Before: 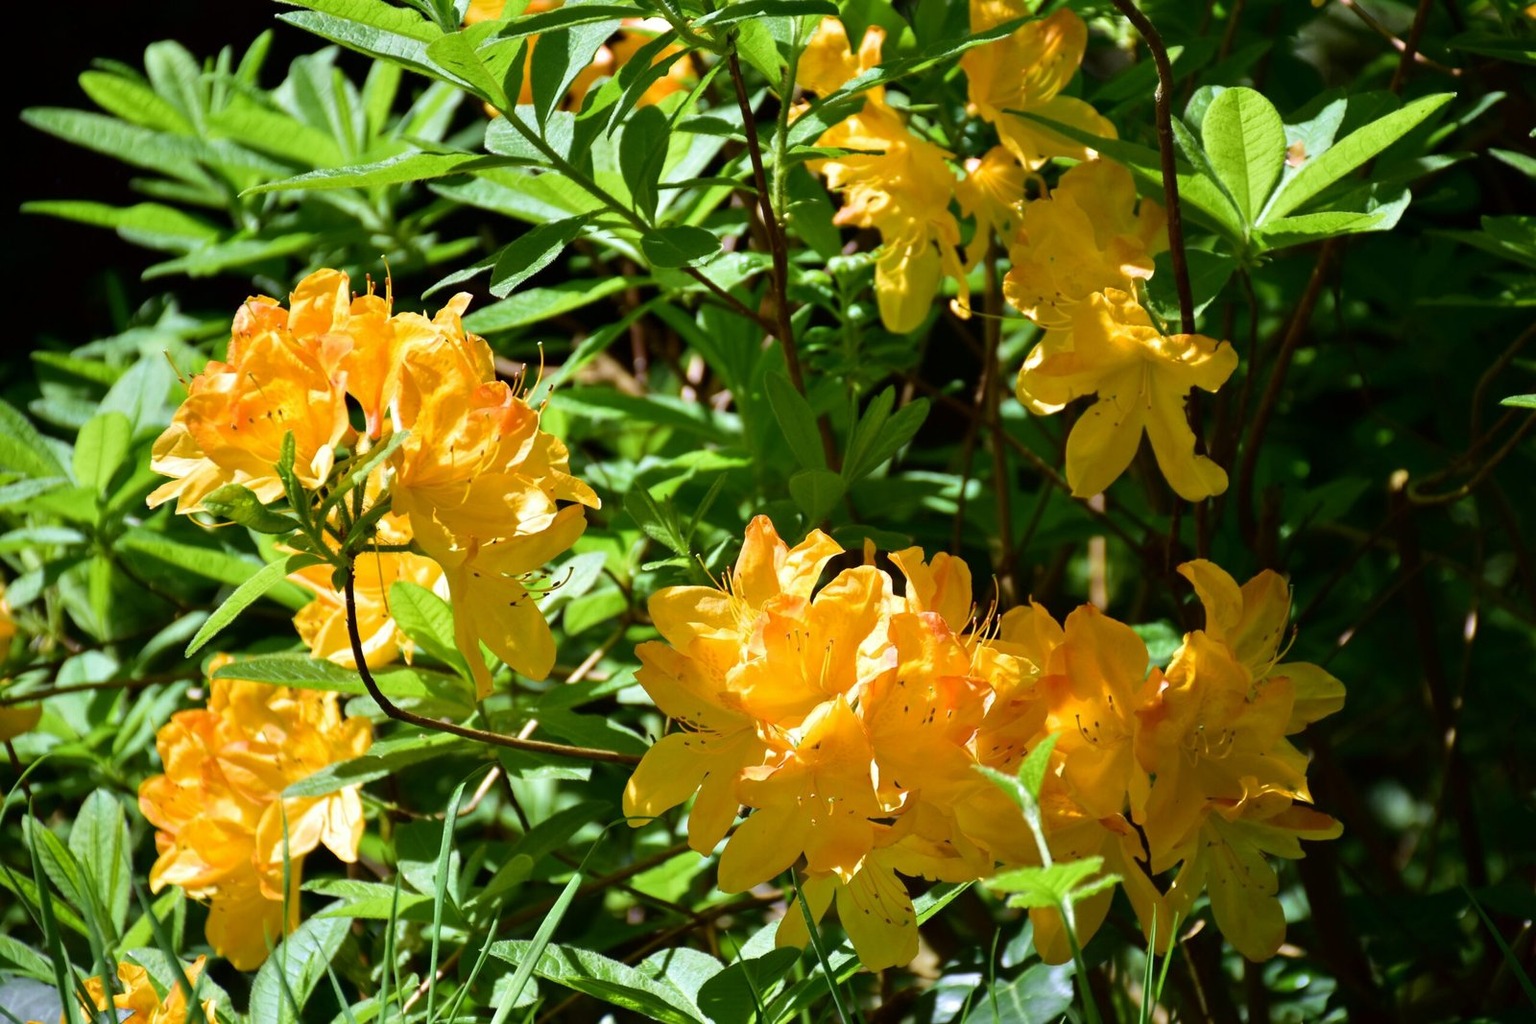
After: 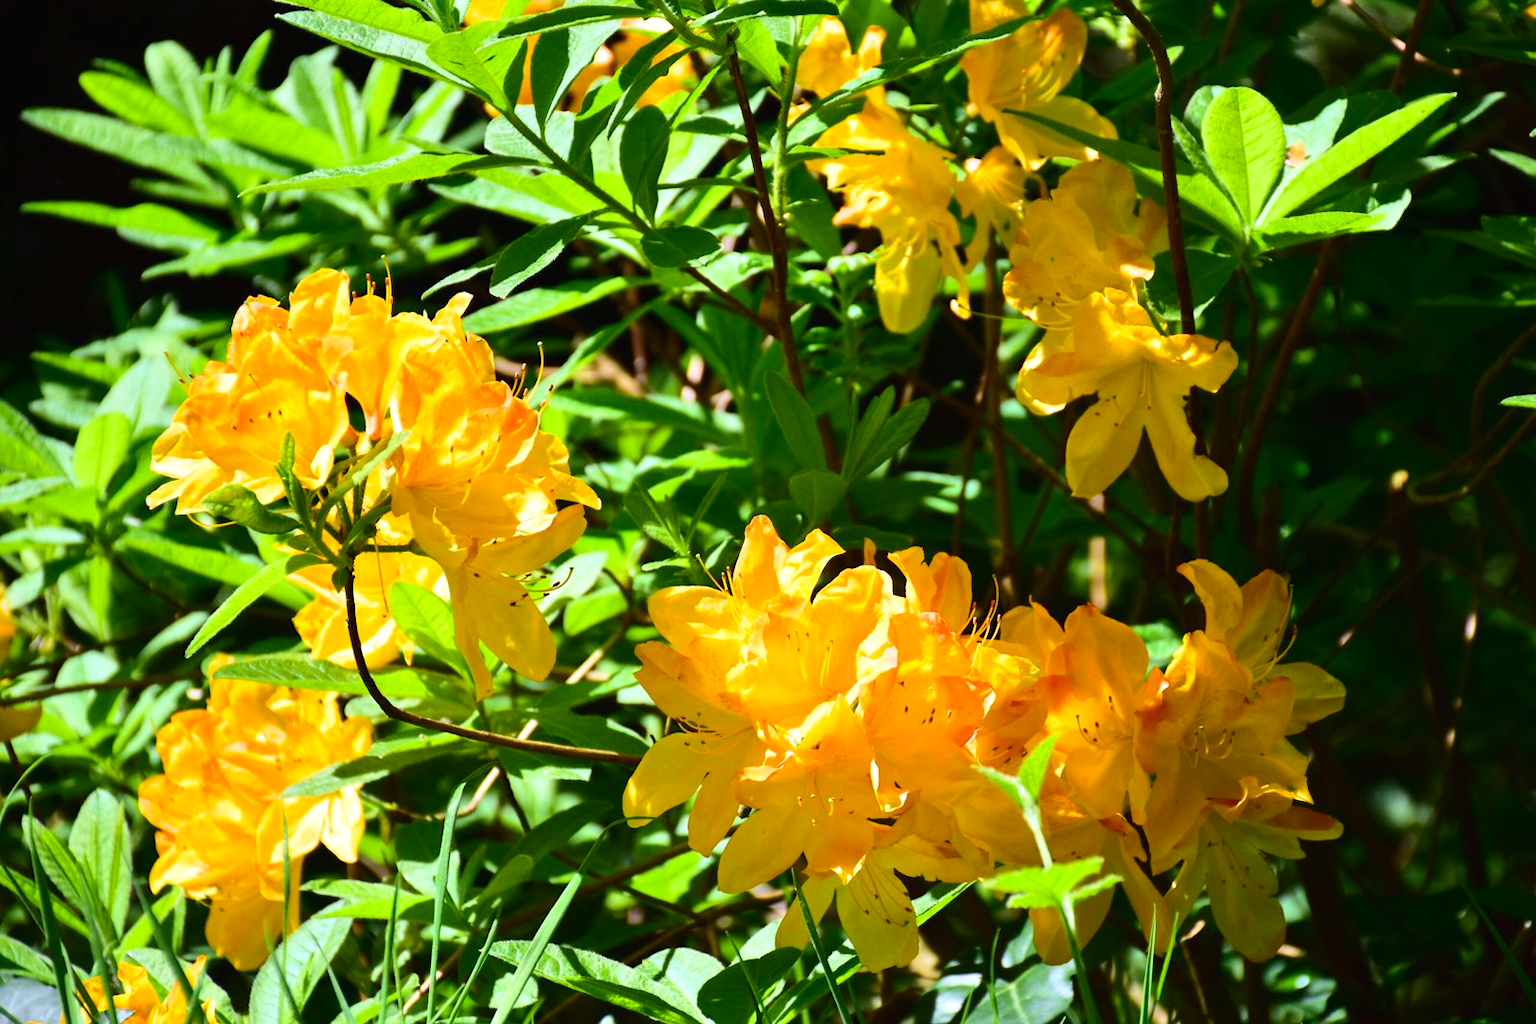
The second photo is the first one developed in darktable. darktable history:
exposure: black level correction -0.001, exposure 0.08 EV, compensate exposure bias true, compensate highlight preservation false
contrast brightness saturation: contrast 0.23, brightness 0.108, saturation 0.288
